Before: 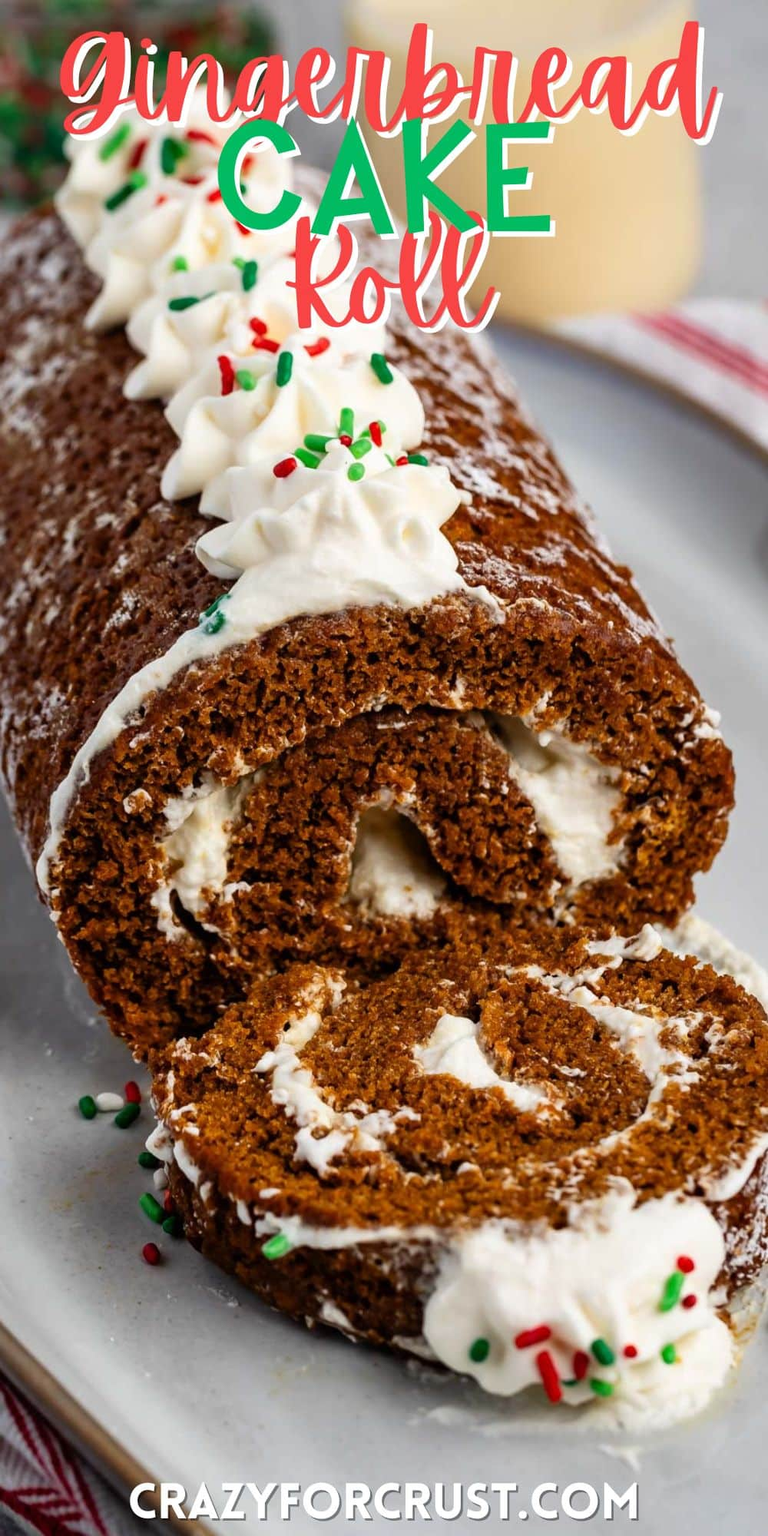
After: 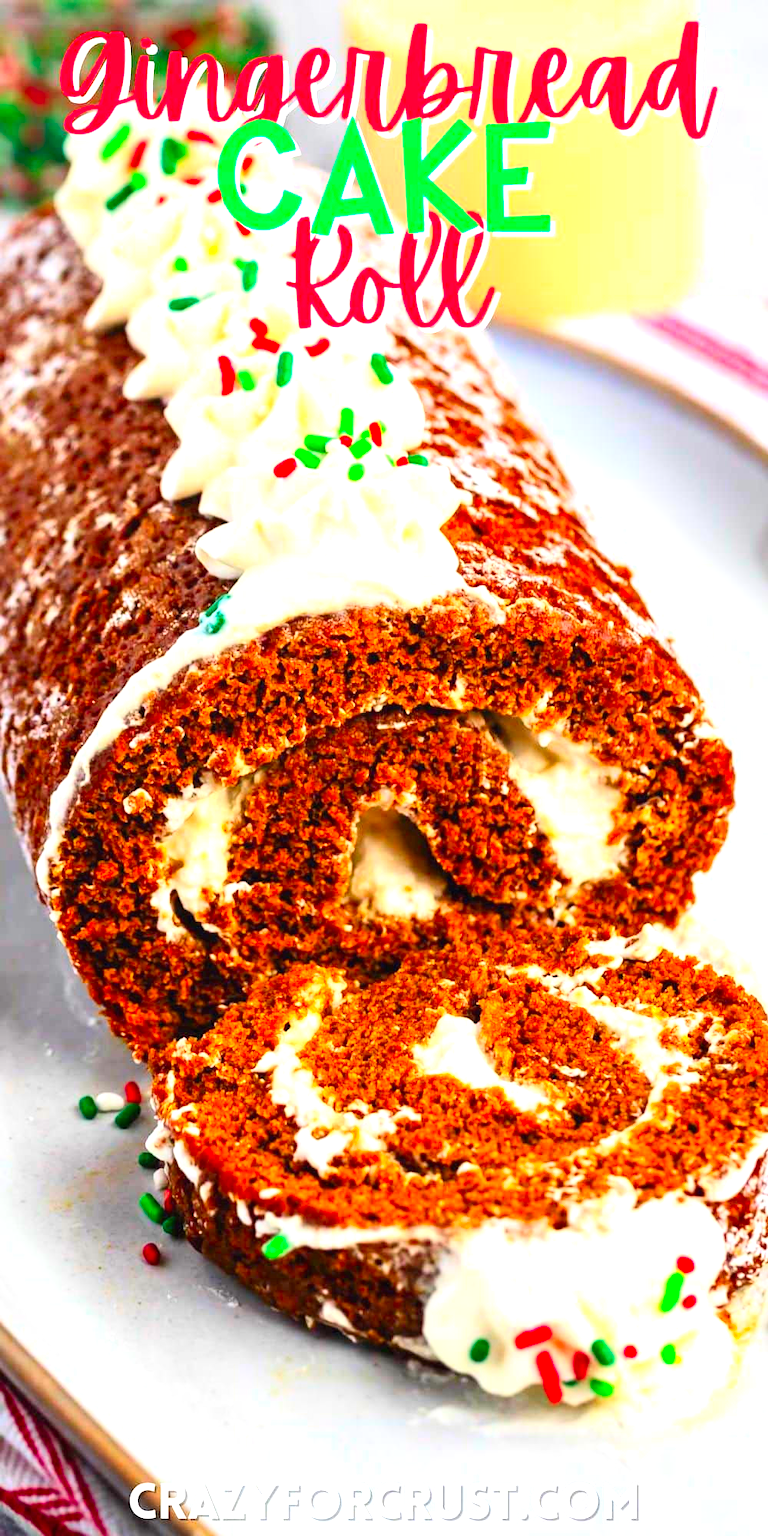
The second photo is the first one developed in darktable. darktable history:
exposure: black level correction 0, exposure 1.121 EV, compensate highlight preservation false
contrast brightness saturation: contrast 0.199, brightness 0.196, saturation 0.802
